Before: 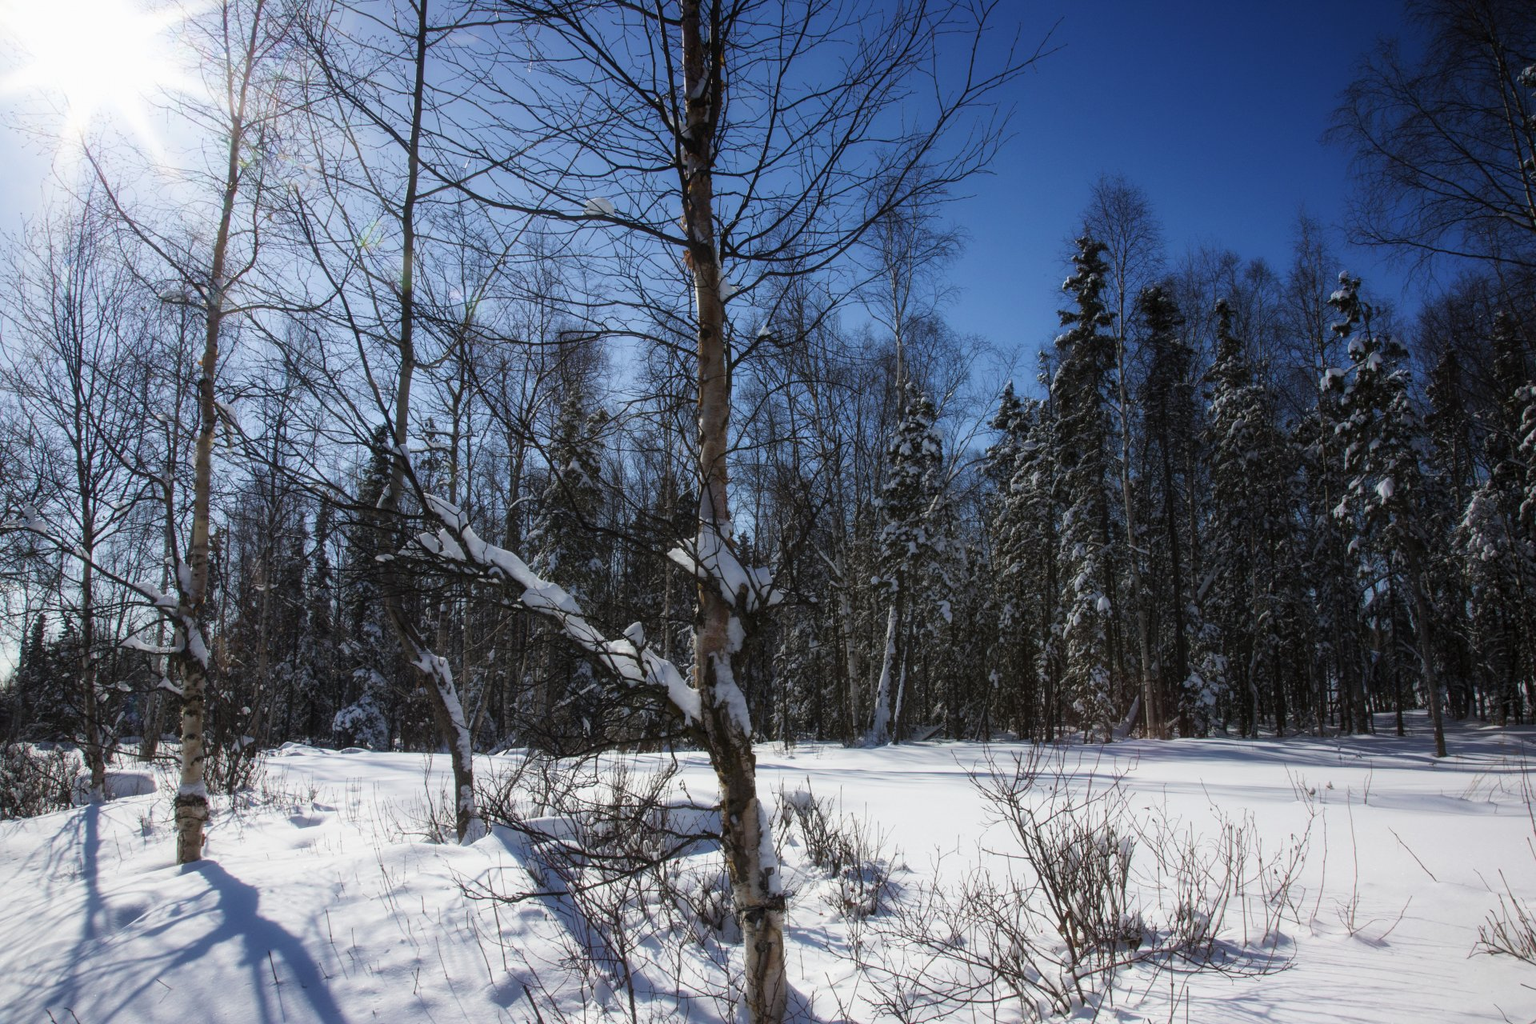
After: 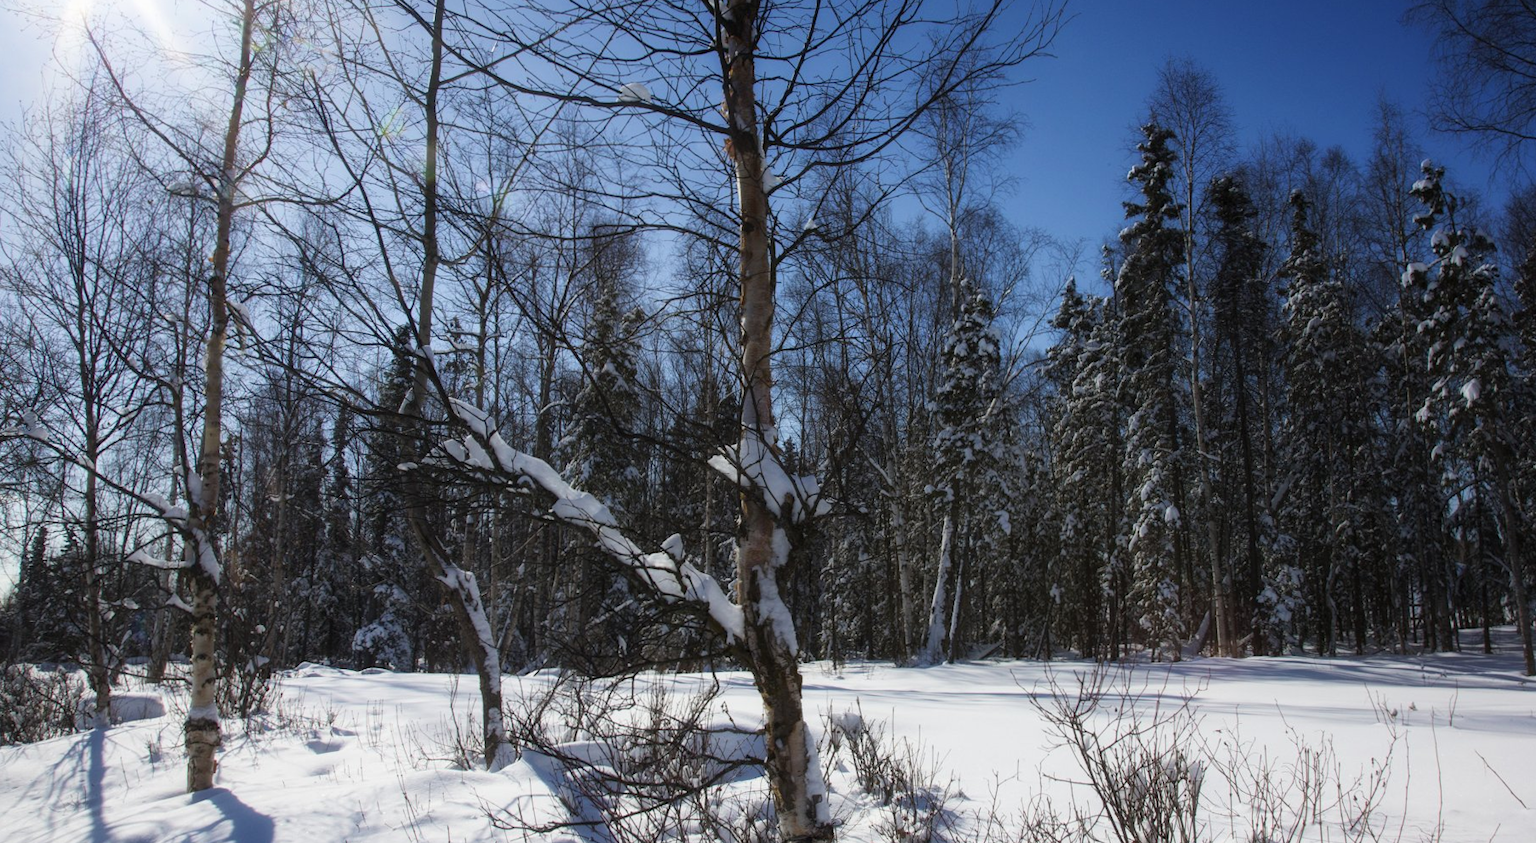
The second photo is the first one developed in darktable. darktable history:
crop and rotate: angle 0.112°, top 11.622%, right 5.624%, bottom 10.645%
